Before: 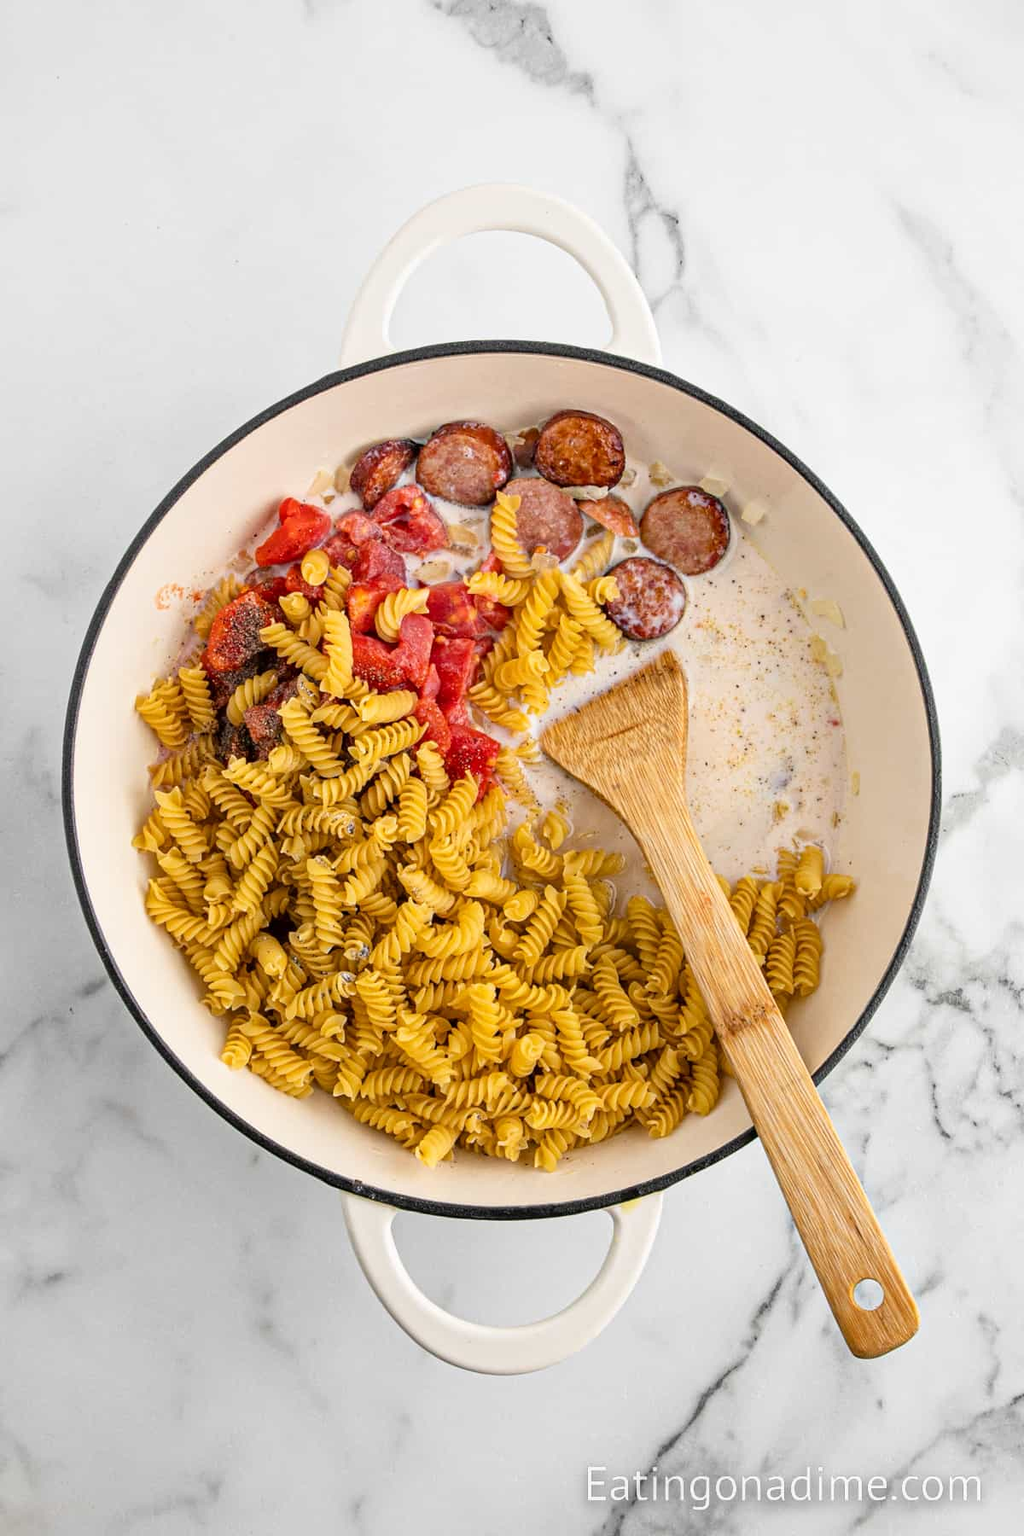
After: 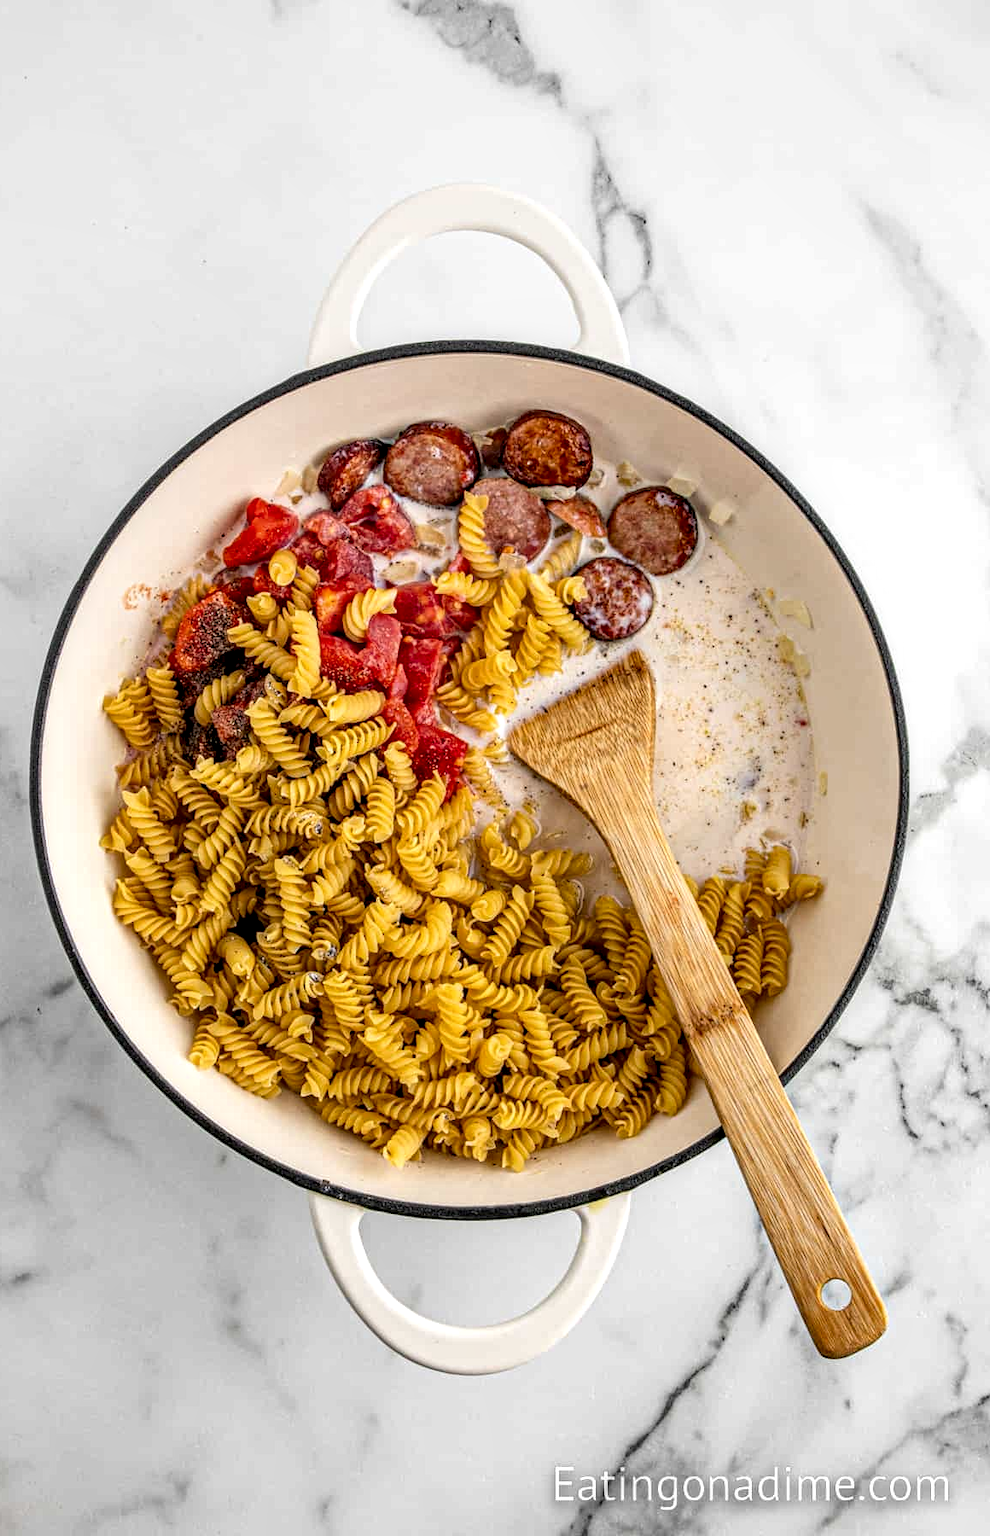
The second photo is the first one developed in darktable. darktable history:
local contrast: detail 160%
crop and rotate: left 3.238%
